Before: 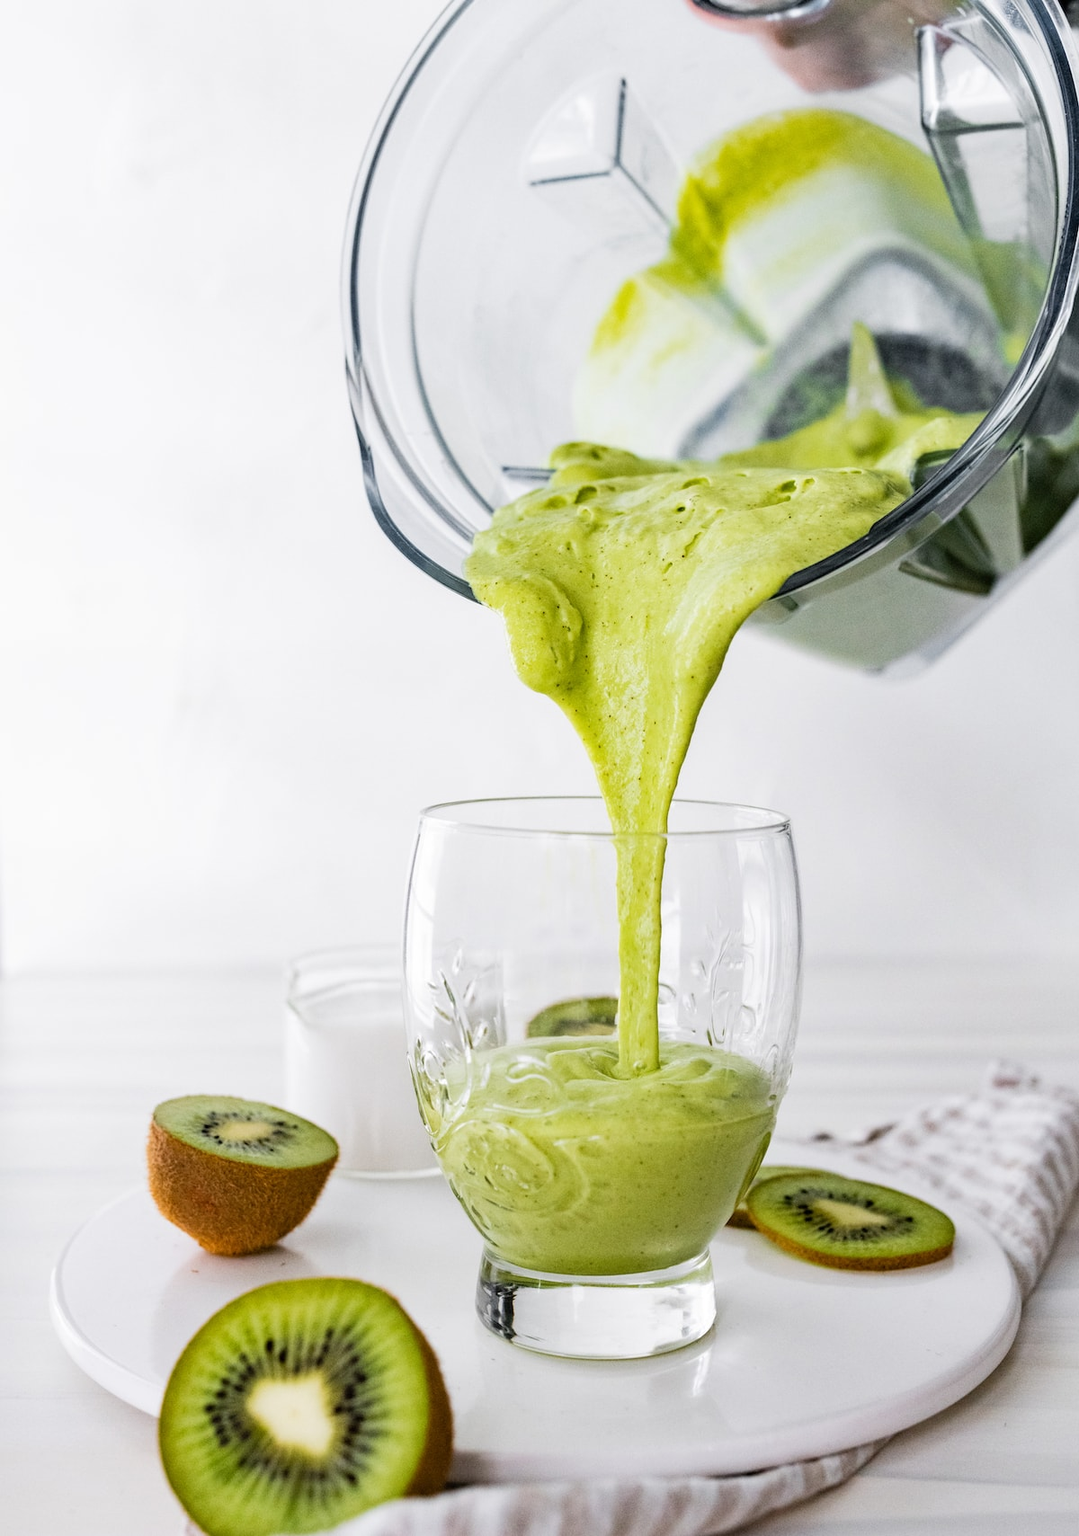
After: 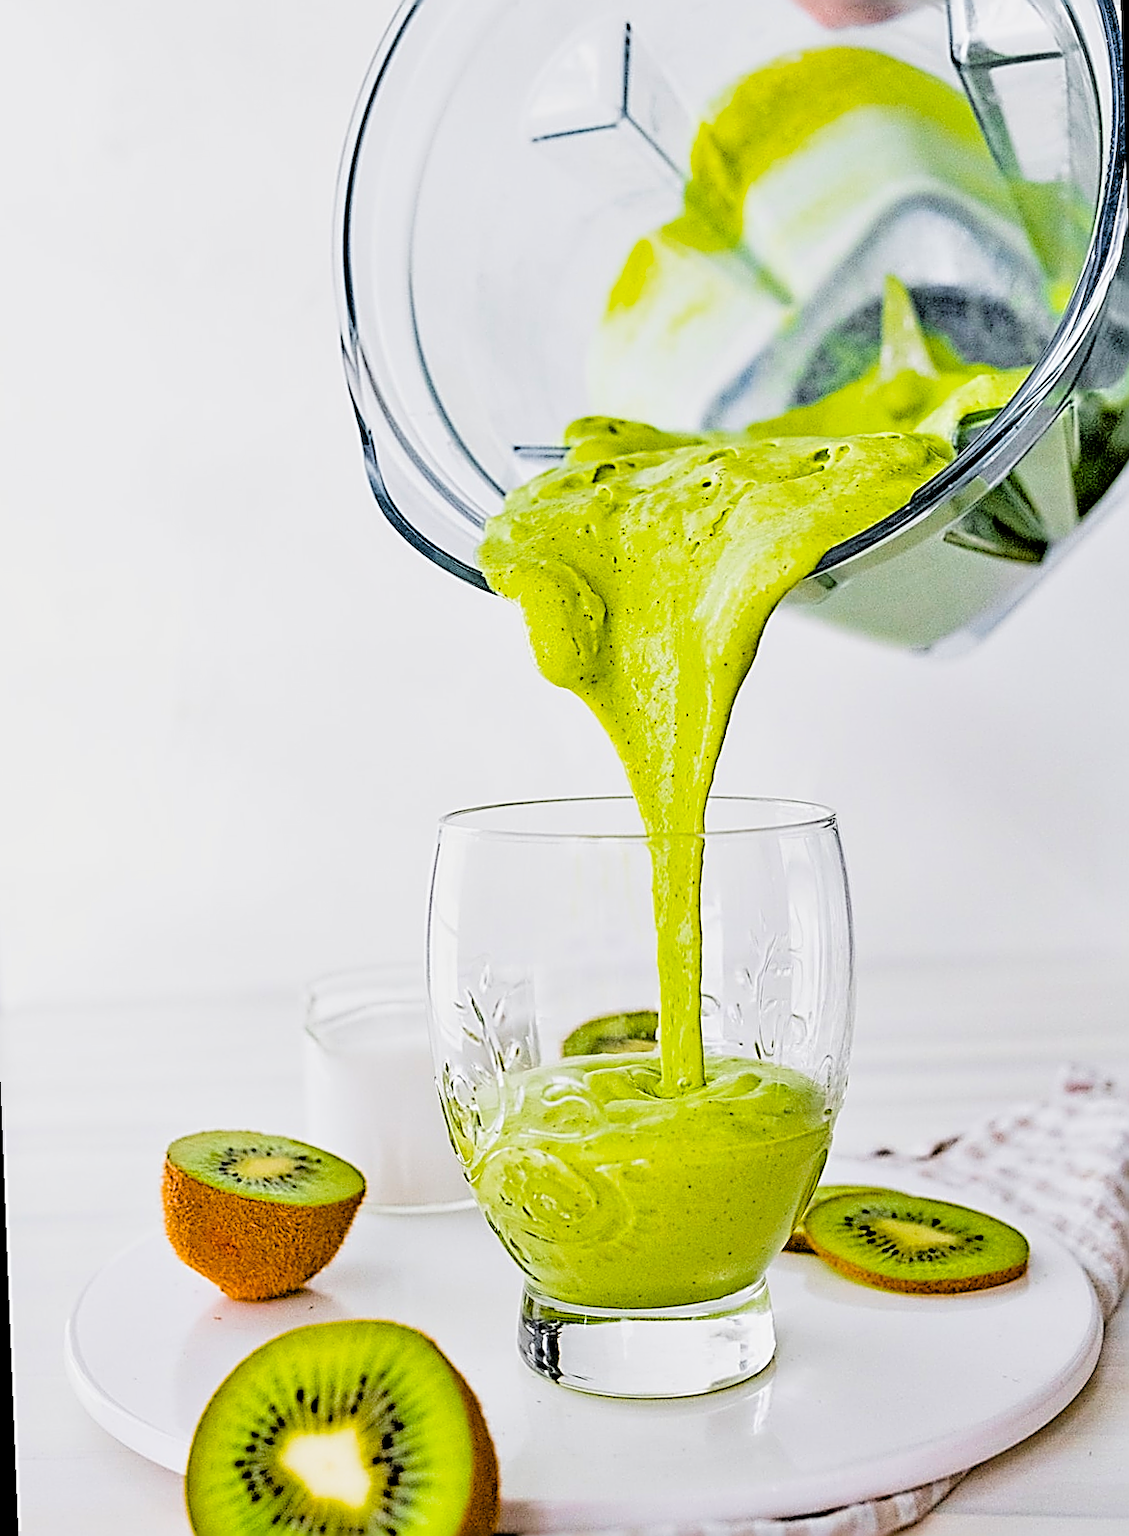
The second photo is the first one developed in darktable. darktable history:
sharpen: amount 1.861
color balance rgb: perceptual saturation grading › global saturation 25%, perceptual brilliance grading › mid-tones 10%, perceptual brilliance grading › shadows 15%, global vibrance 20%
tone equalizer: -7 EV 0.15 EV, -6 EV 0.6 EV, -5 EV 1.15 EV, -4 EV 1.33 EV, -3 EV 1.15 EV, -2 EV 0.6 EV, -1 EV 0.15 EV, mask exposure compensation -0.5 EV
contrast equalizer: octaves 7, y [[0.6 ×6], [0.55 ×6], [0 ×6], [0 ×6], [0 ×6]], mix 0.3
filmic rgb: black relative exposure -5 EV, white relative exposure 3.2 EV, hardness 3.42, contrast 1.2, highlights saturation mix -30%
contrast brightness saturation: saturation 0.13
rotate and perspective: rotation -2.12°, lens shift (vertical) 0.009, lens shift (horizontal) -0.008, automatic cropping original format, crop left 0.036, crop right 0.964, crop top 0.05, crop bottom 0.959
